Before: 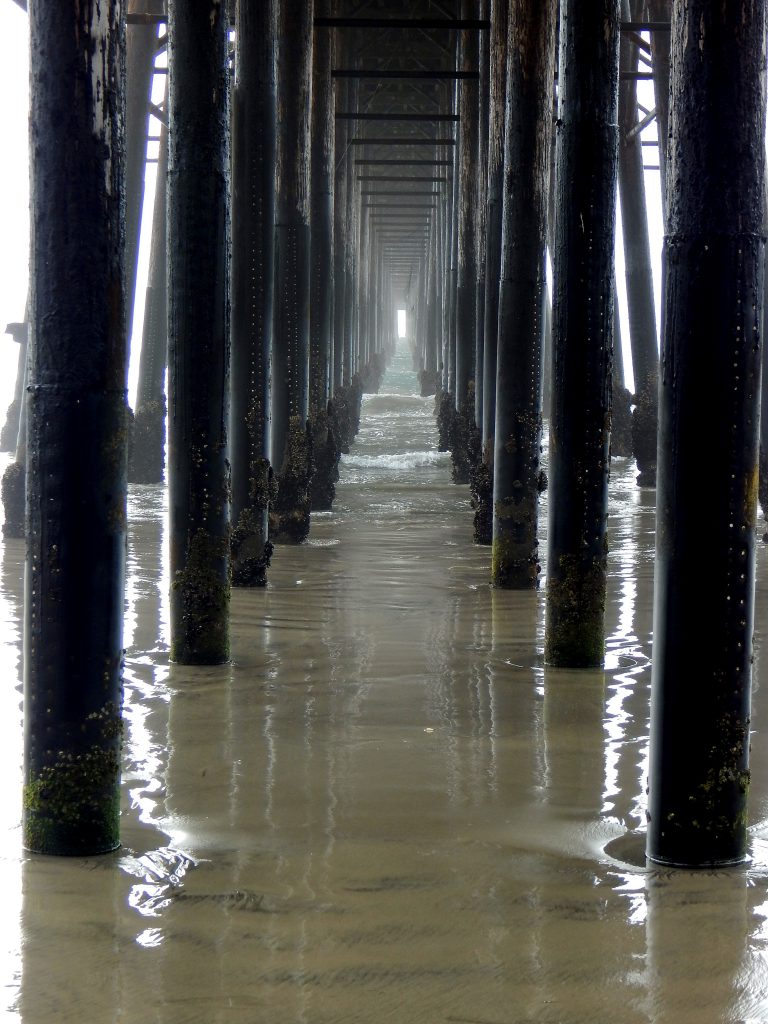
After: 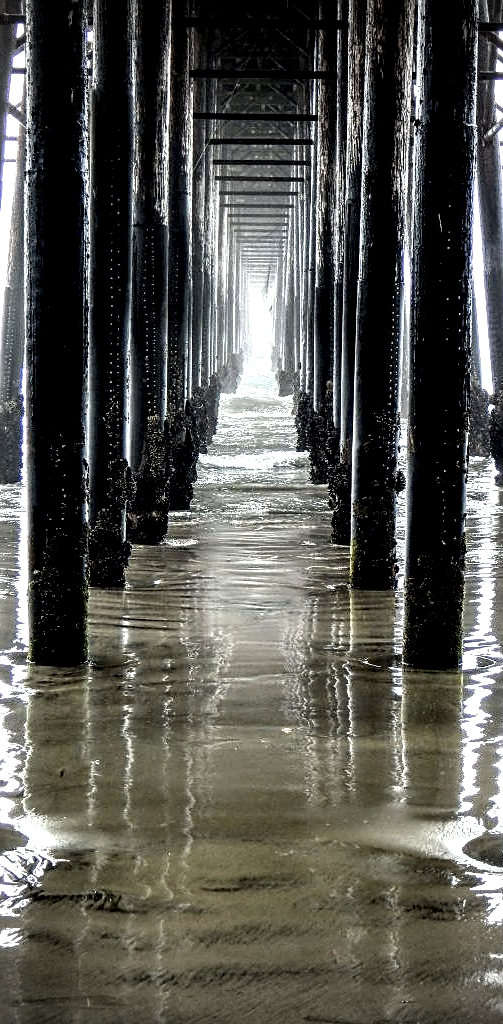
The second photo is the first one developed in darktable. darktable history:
exposure: exposure 0.154 EV, compensate exposure bias true, compensate highlight preservation false
vignetting: brightness -0.886, width/height ratio 1.098
local contrast: highlights 118%, shadows 46%, detail 294%
sharpen: amount 0.478
crop and rotate: left 18.582%, right 15.876%
